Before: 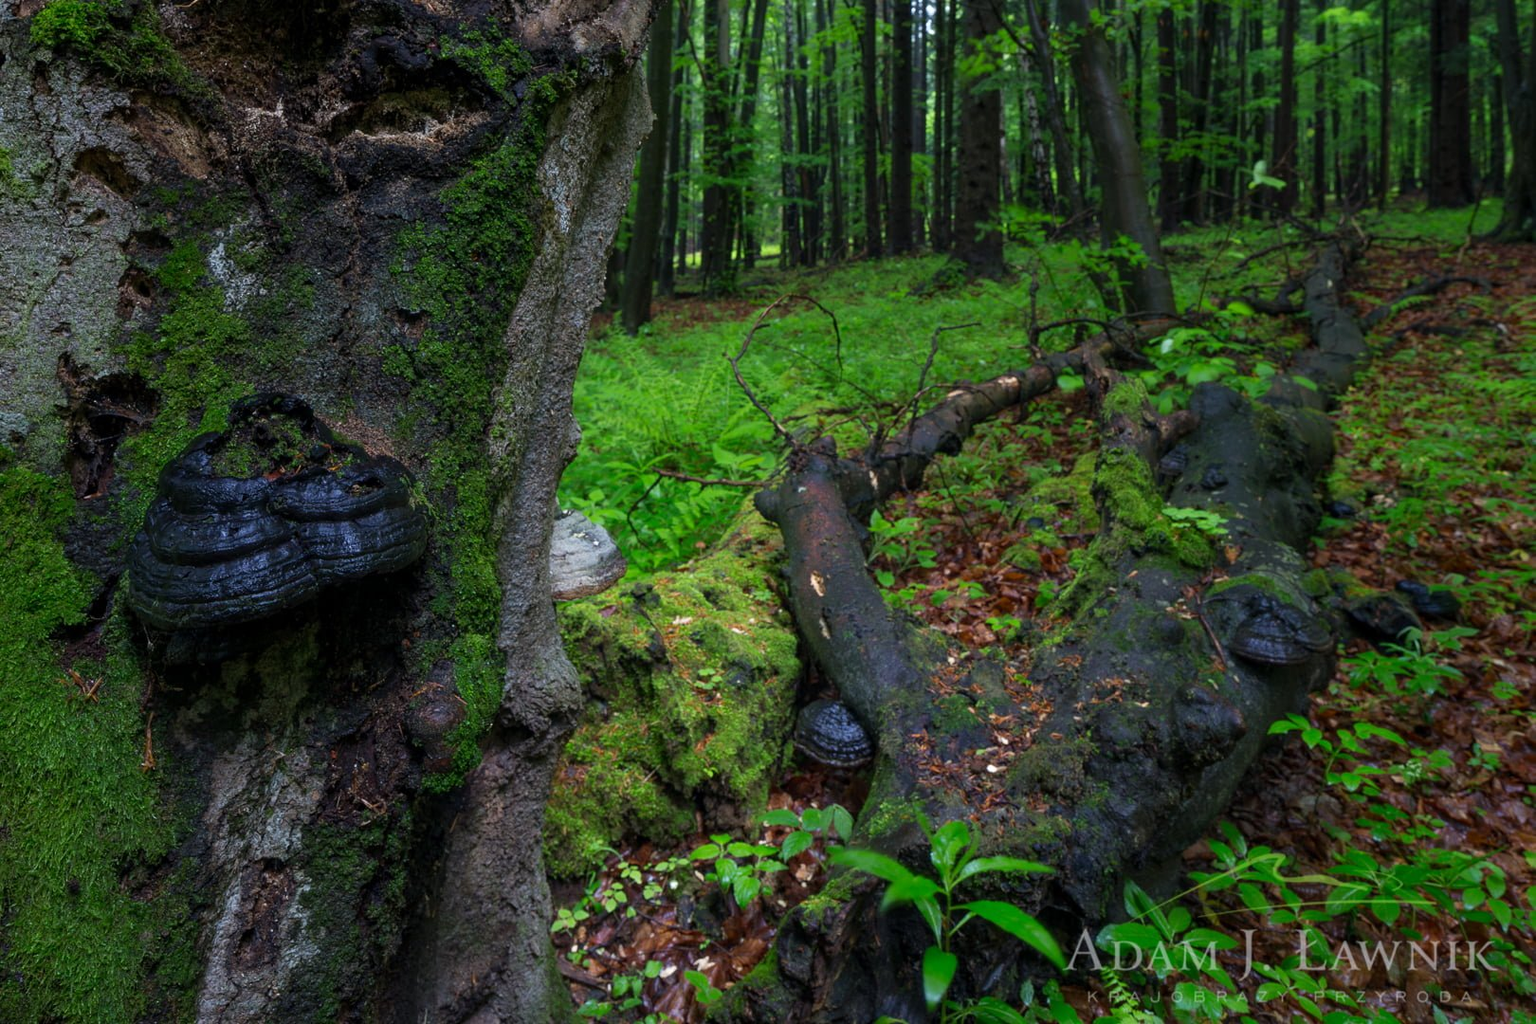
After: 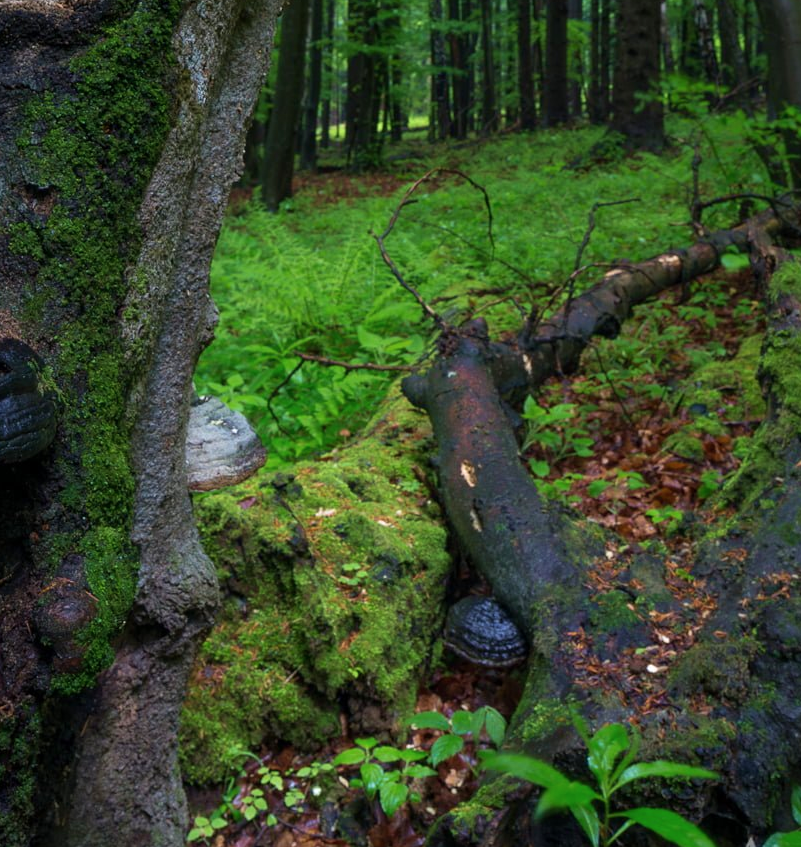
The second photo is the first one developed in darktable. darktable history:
contrast brightness saturation: saturation -0.05
crop and rotate: angle 0.02°, left 24.353%, top 13.219%, right 26.156%, bottom 8.224%
velvia: on, module defaults
